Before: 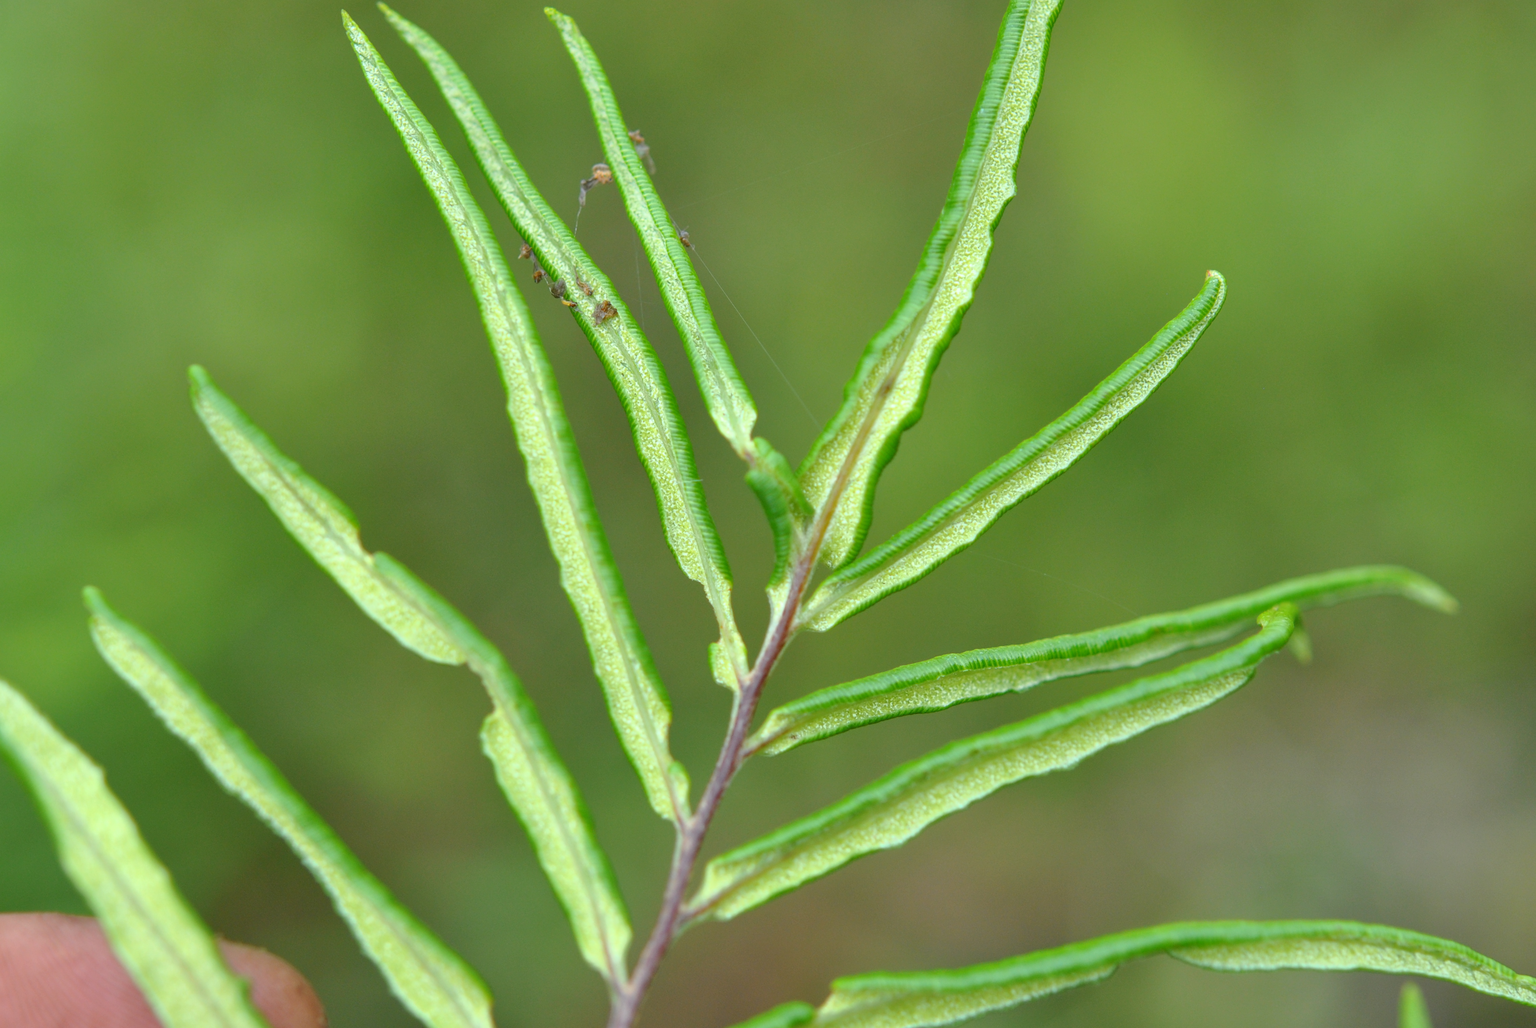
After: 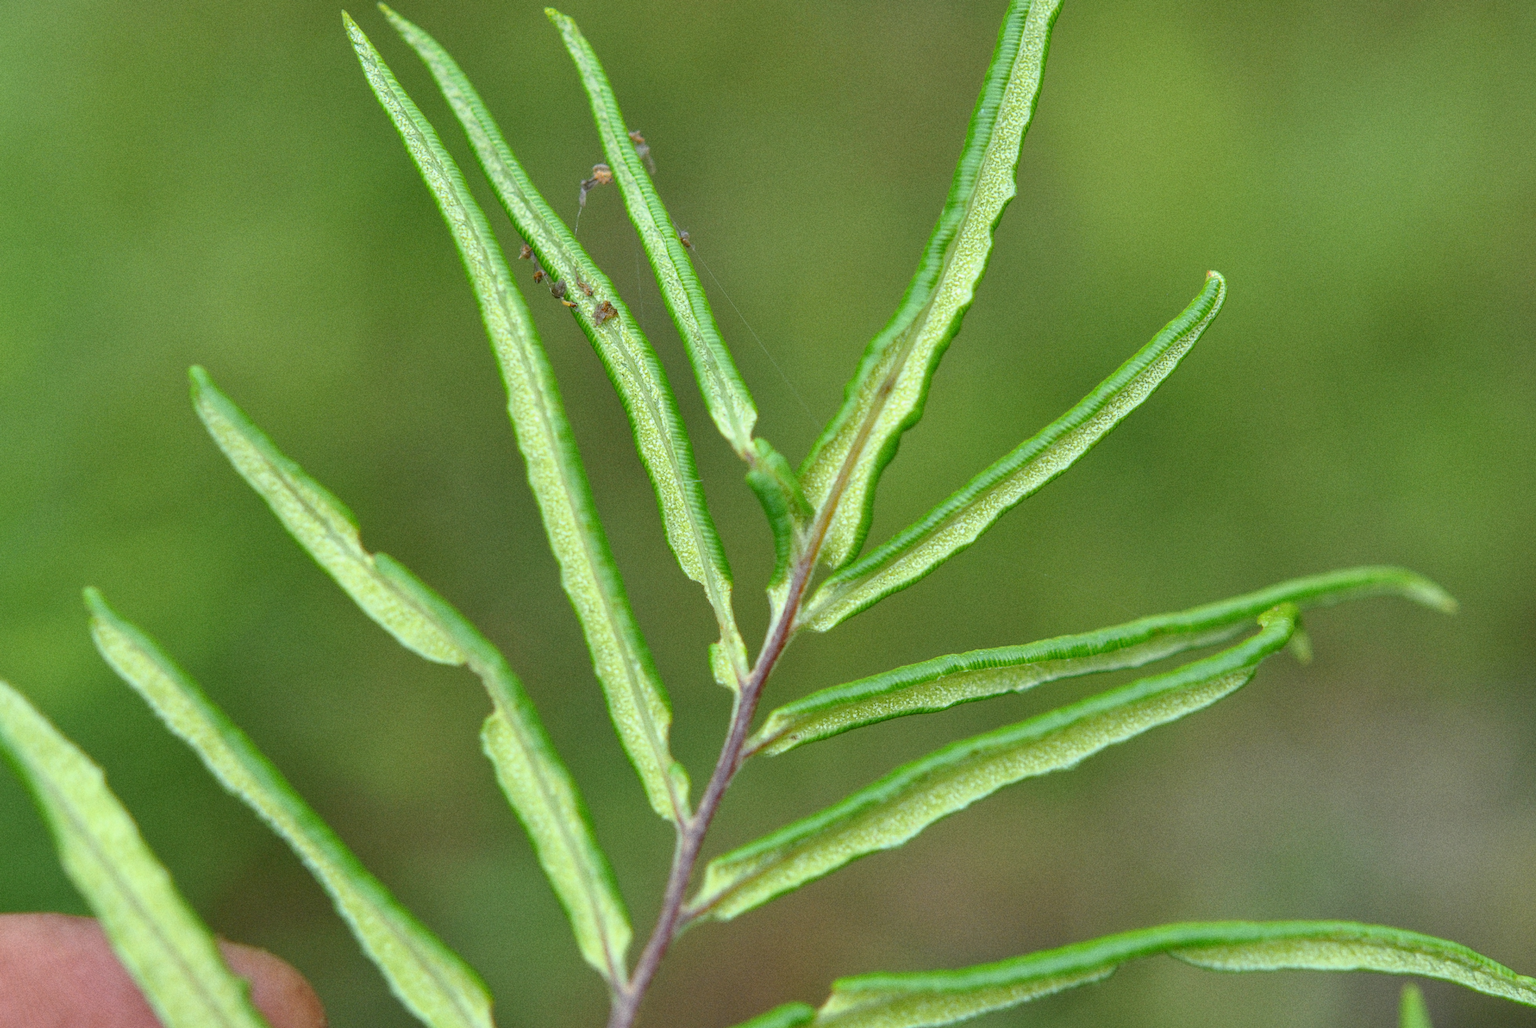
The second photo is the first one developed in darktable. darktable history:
local contrast: highlights 100%, shadows 100%, detail 120%, midtone range 0.2
grain: on, module defaults
exposure: exposure -0.157 EV, compensate highlight preservation false
